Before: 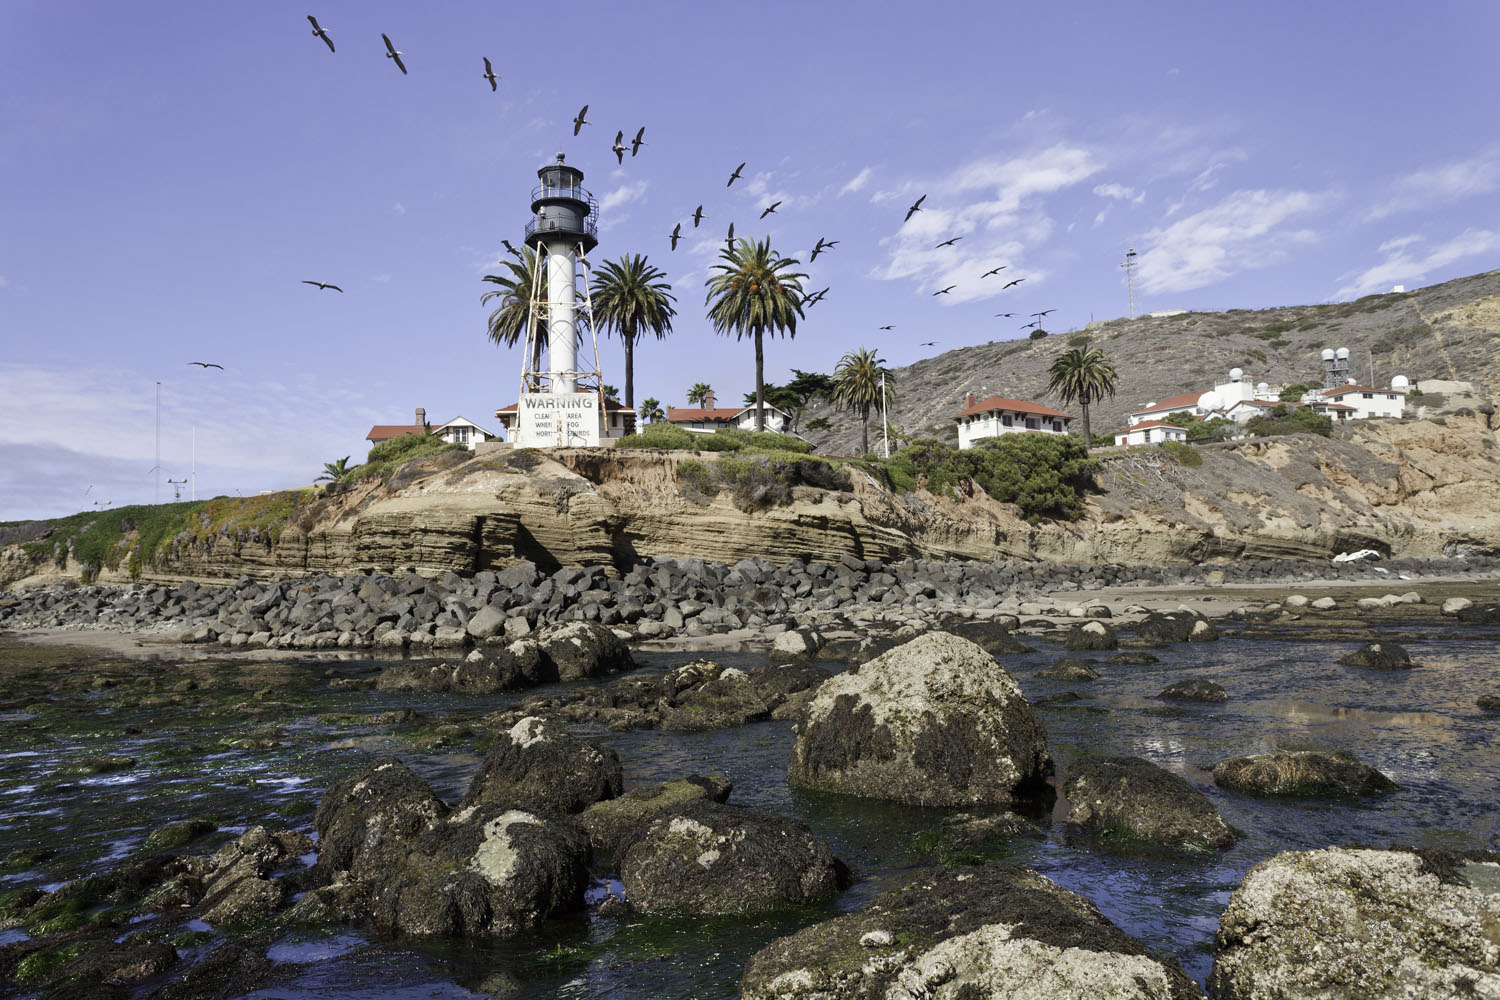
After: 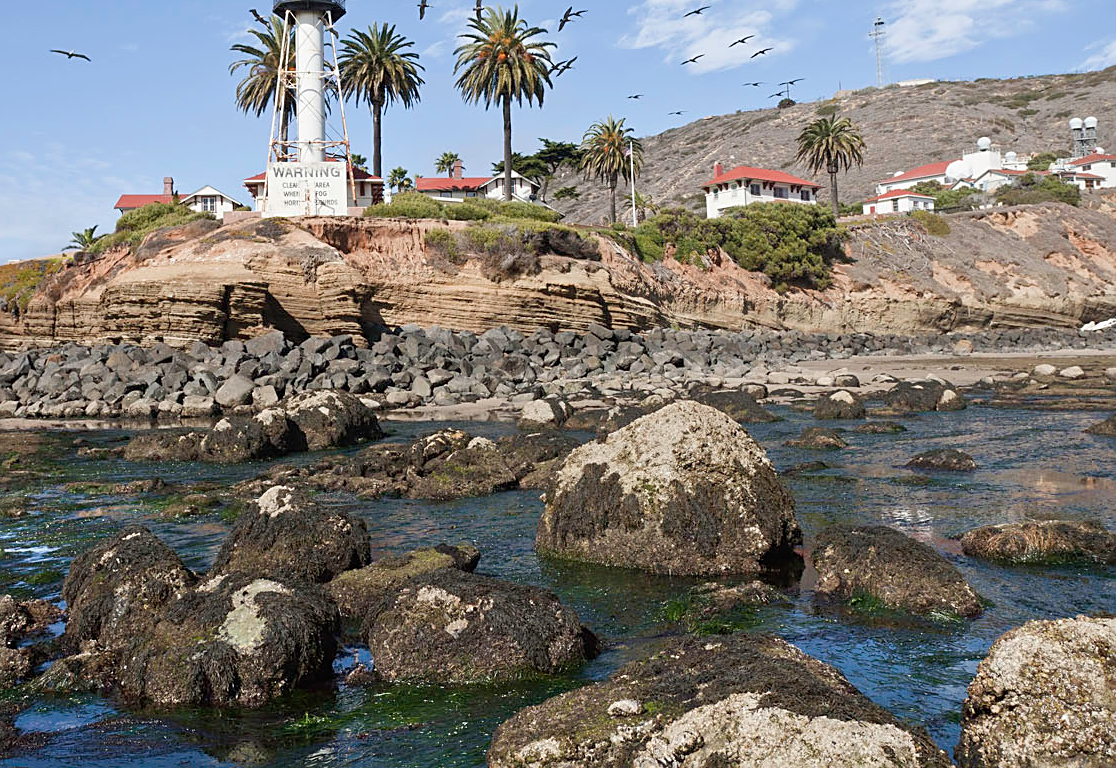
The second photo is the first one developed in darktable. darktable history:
sharpen: on, module defaults
local contrast: mode bilateral grid, contrast 100, coarseness 99, detail 90%, midtone range 0.2
crop: left 16.824%, top 23.107%, right 8.746%
